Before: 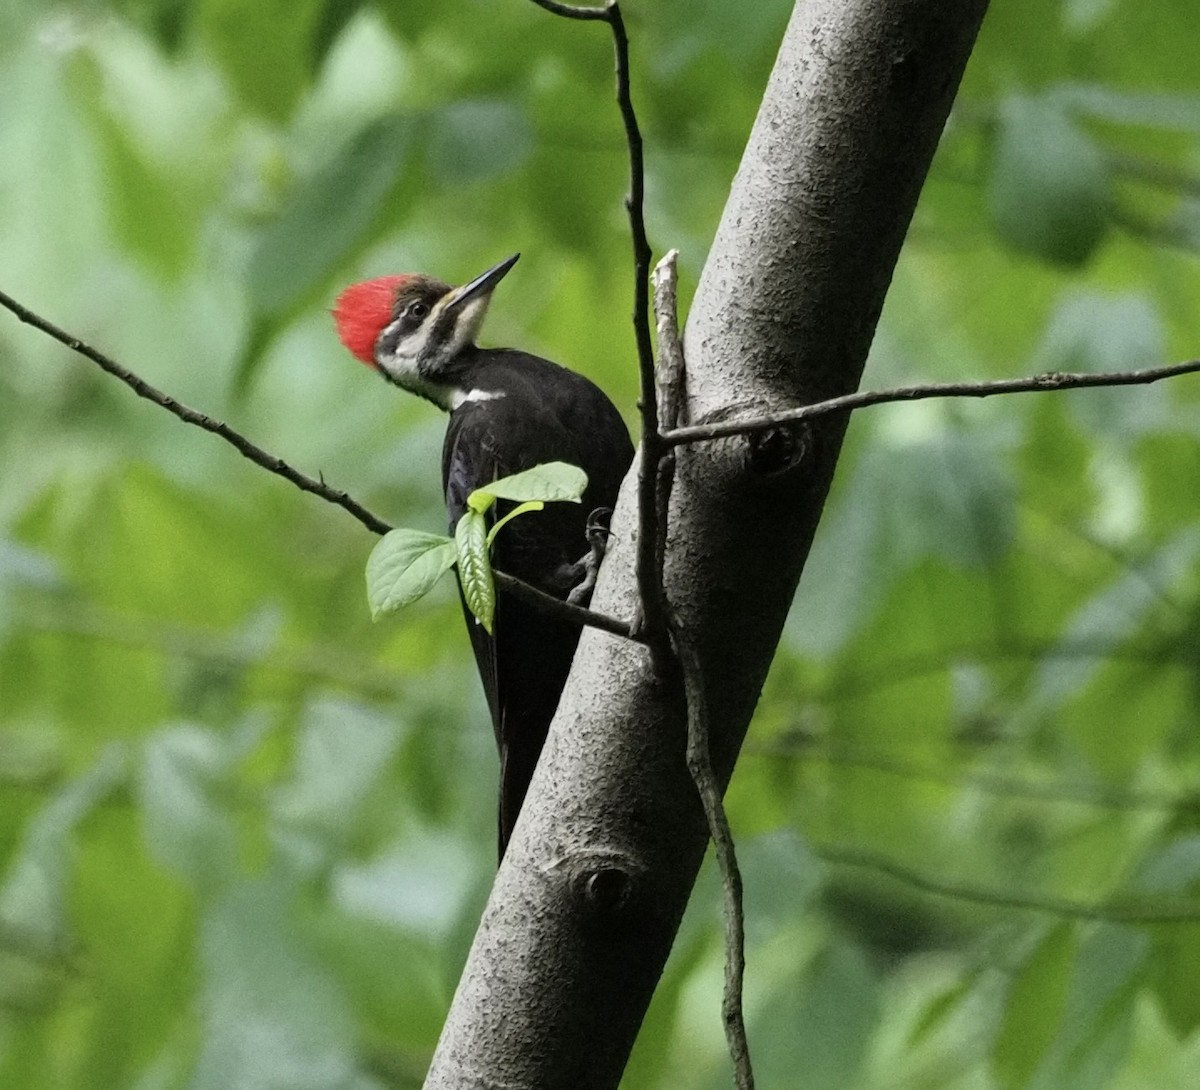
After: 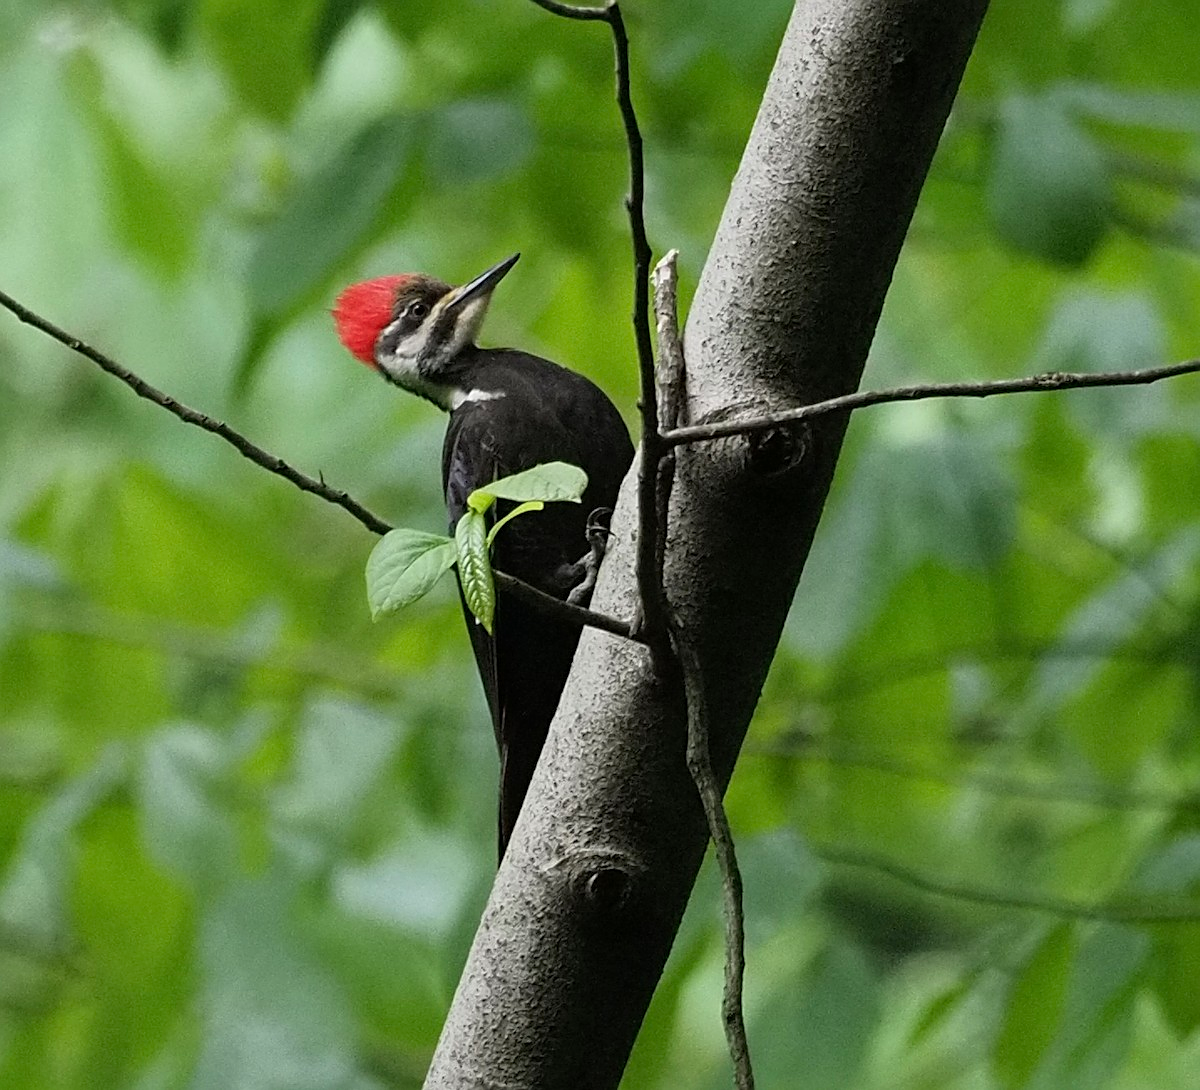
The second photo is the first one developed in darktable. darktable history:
tone equalizer: on, module defaults
exposure: exposure -0.153 EV, compensate highlight preservation false
sharpen: on, module defaults
